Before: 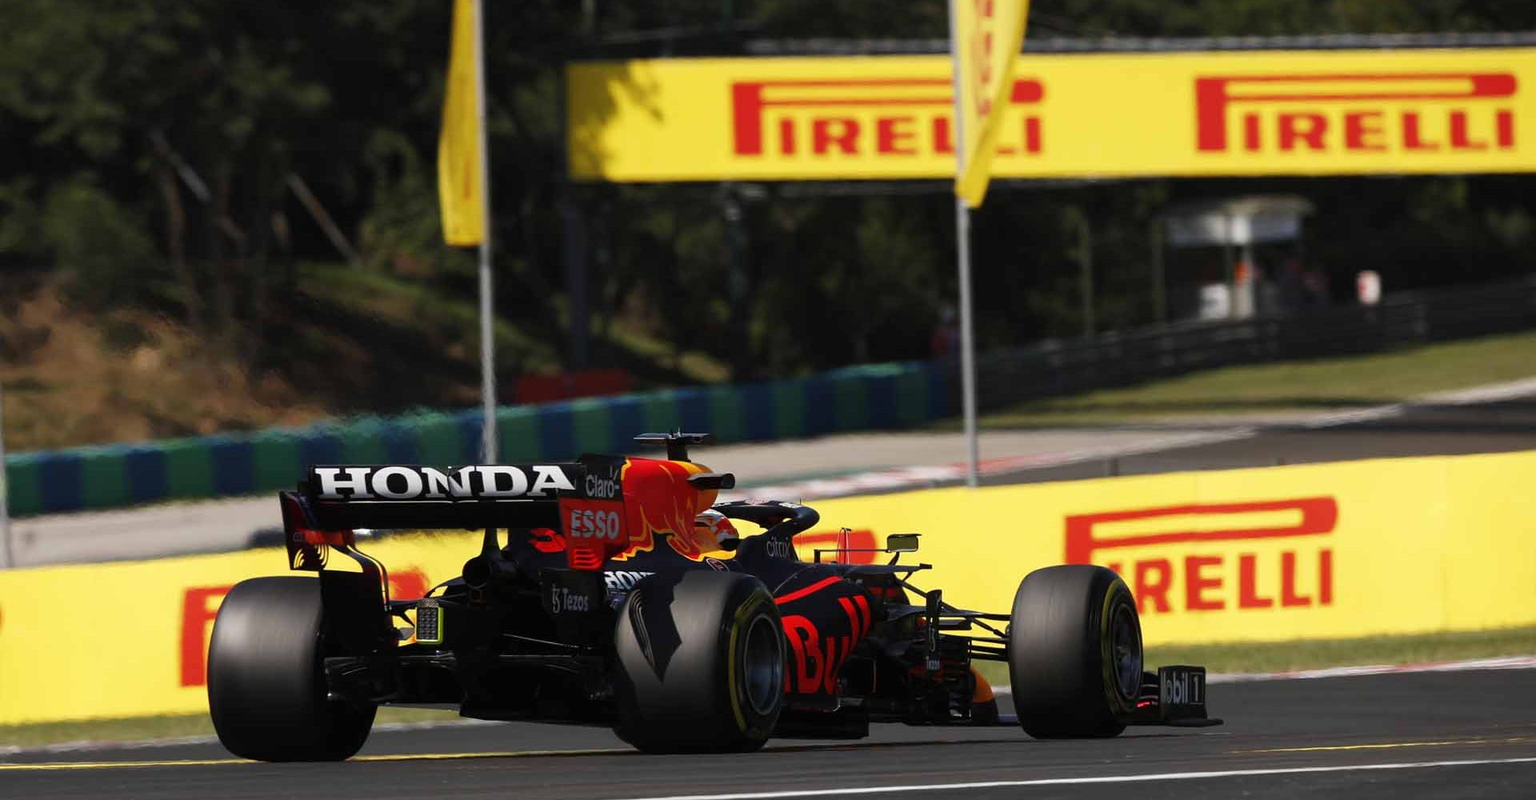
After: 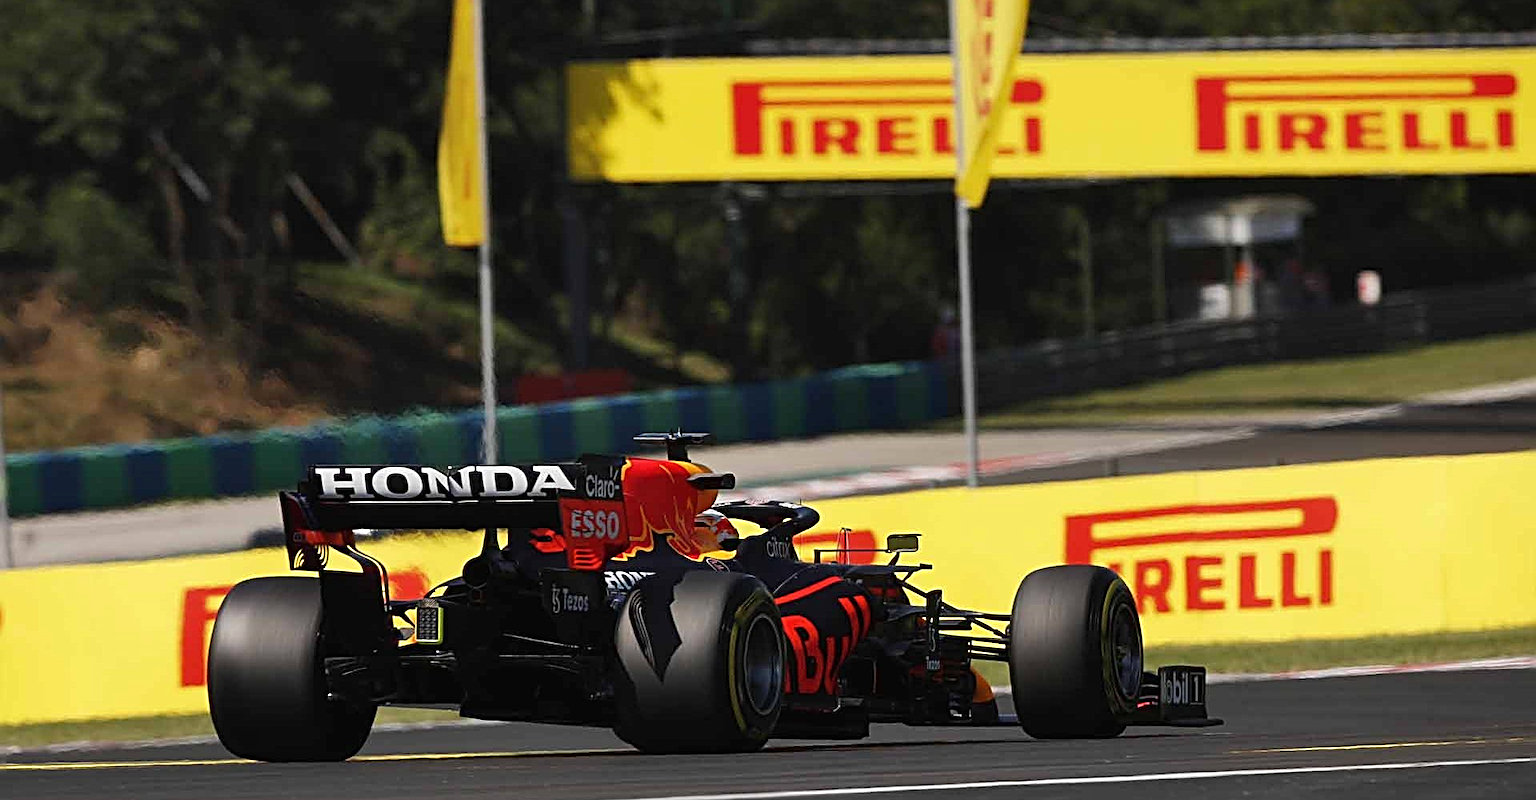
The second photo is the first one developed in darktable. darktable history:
shadows and highlights: shadows 30.75, highlights 0.97, soften with gaussian
sharpen: radius 3.068, amount 0.764
tone equalizer: edges refinement/feathering 500, mask exposure compensation -1.57 EV, preserve details no
contrast brightness saturation: contrast -0.015, brightness -0.008, saturation 0.041
